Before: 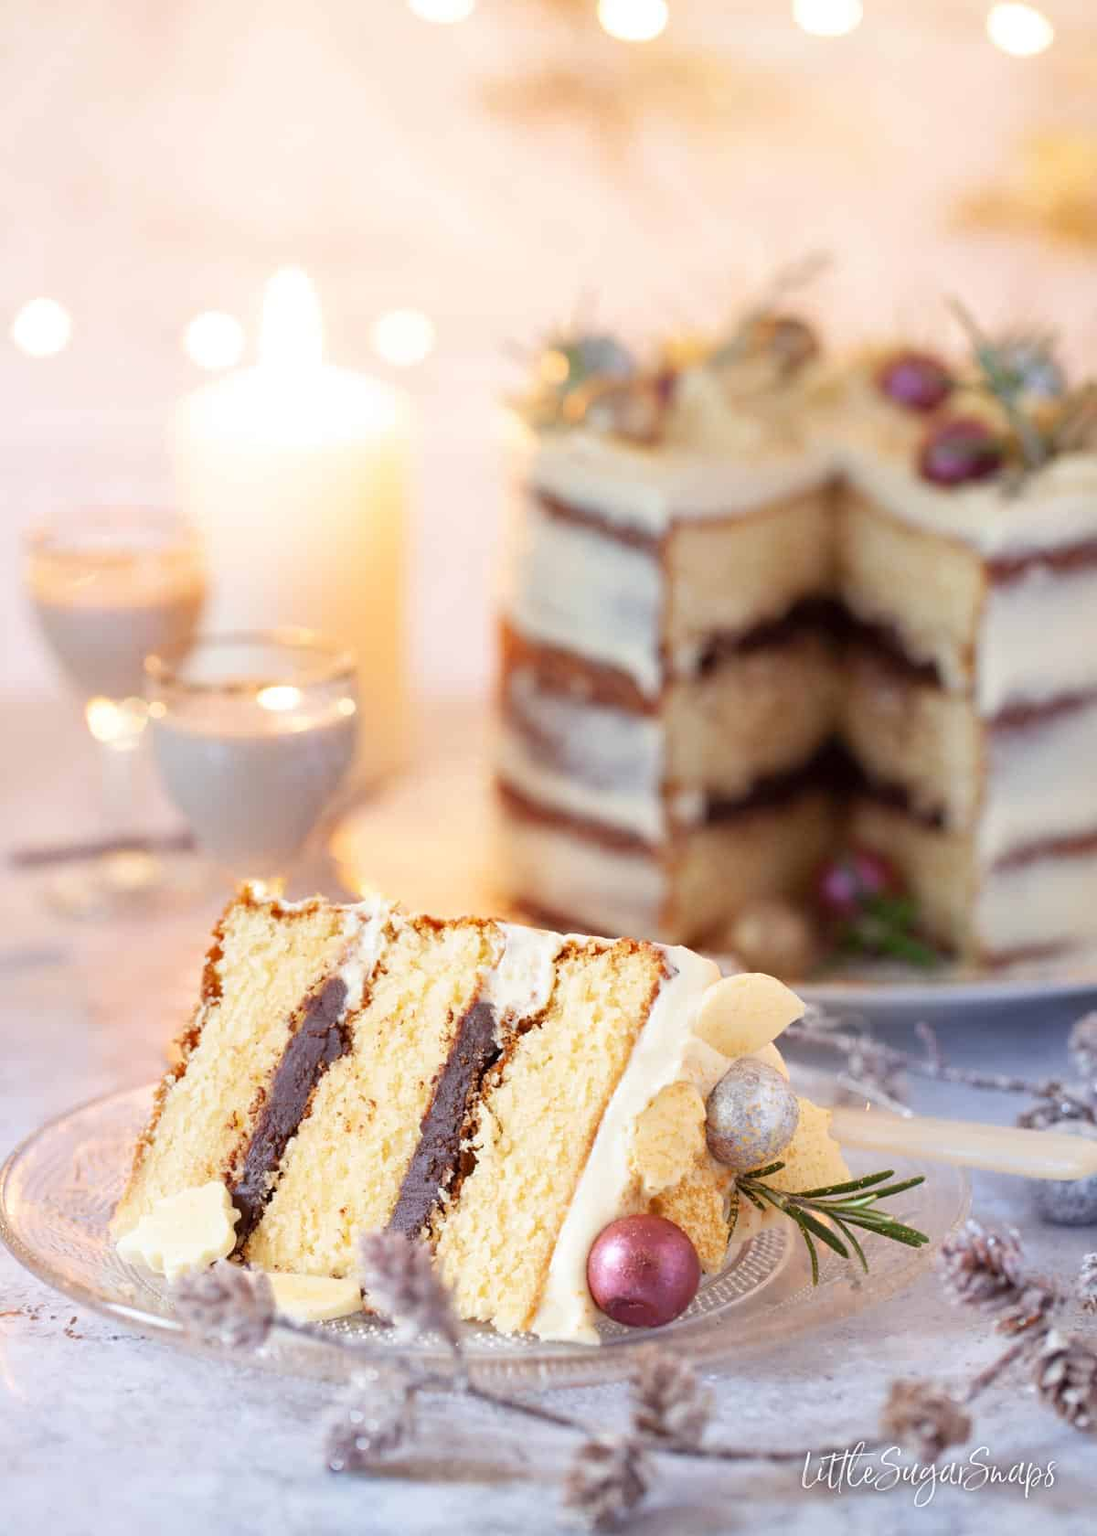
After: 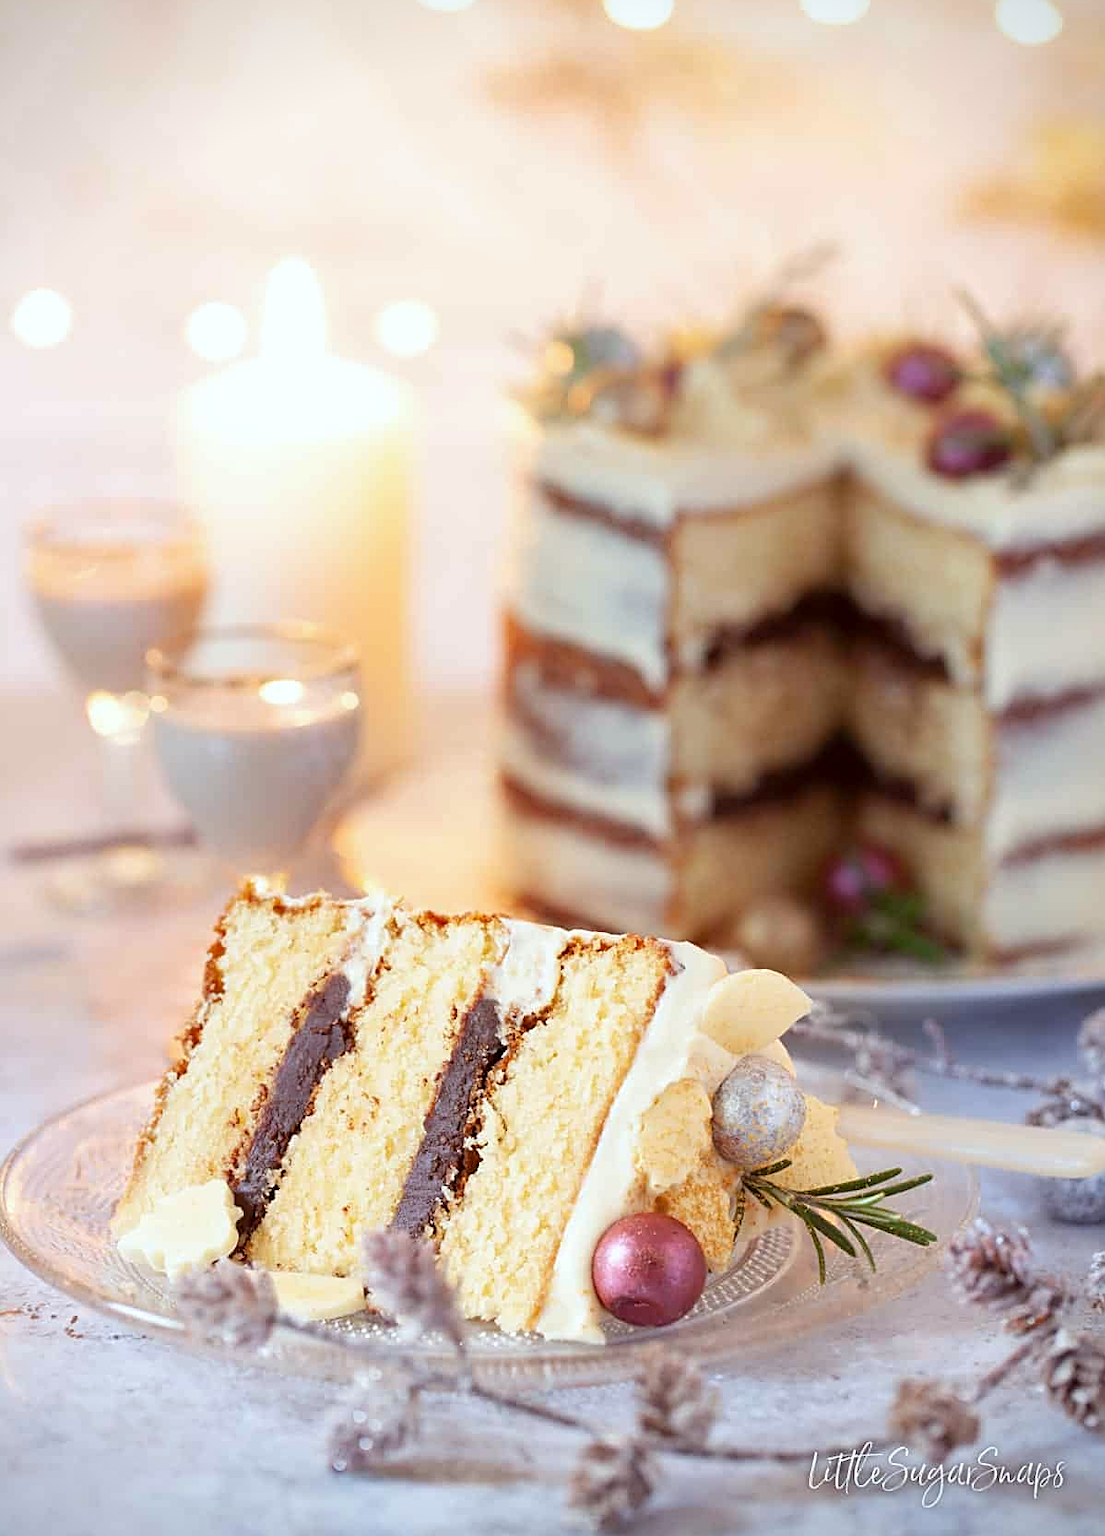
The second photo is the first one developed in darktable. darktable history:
crop: top 0.796%, right 0.07%
vignetting: fall-off start 91.72%, saturation 0.04
sharpen: on, module defaults
color correction: highlights a* -2.85, highlights b* -2.15, shadows a* 2.51, shadows b* 2.99
